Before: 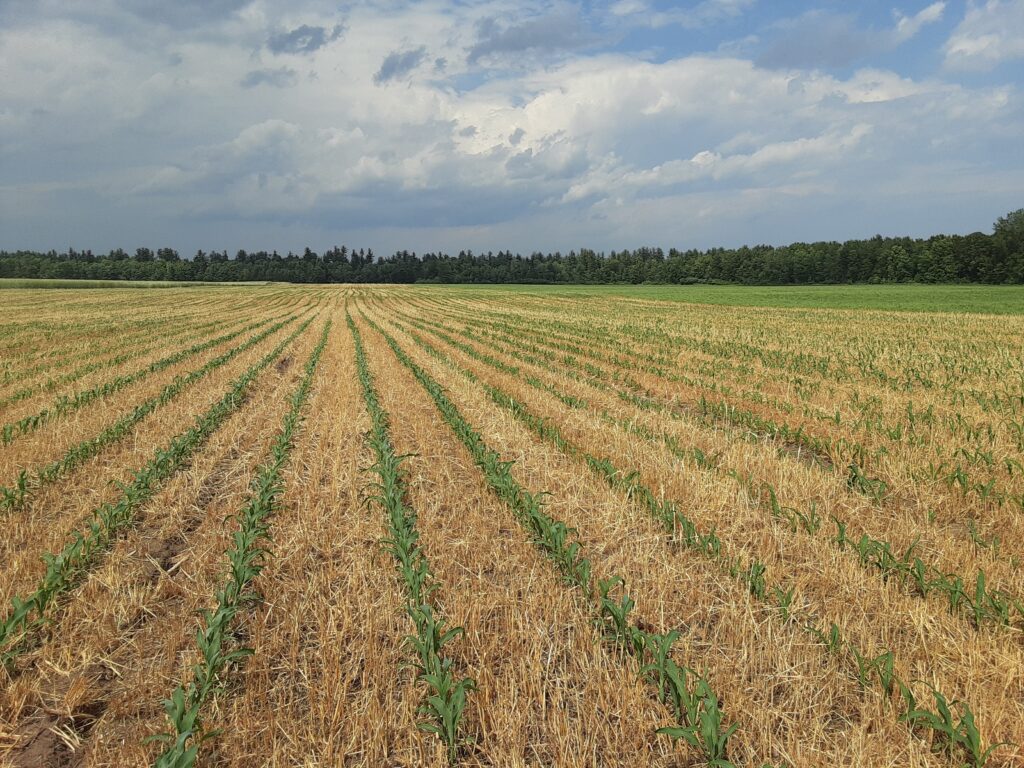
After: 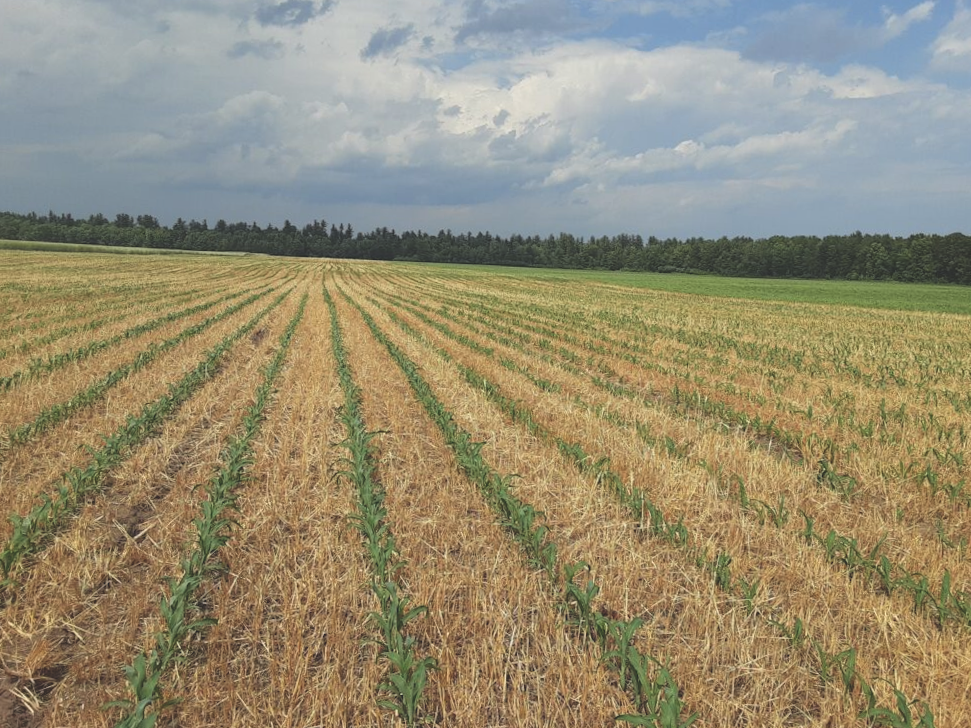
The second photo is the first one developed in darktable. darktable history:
crop and rotate: angle -2.38°
exposure: black level correction -0.023, exposure -0.039 EV, compensate highlight preservation false
